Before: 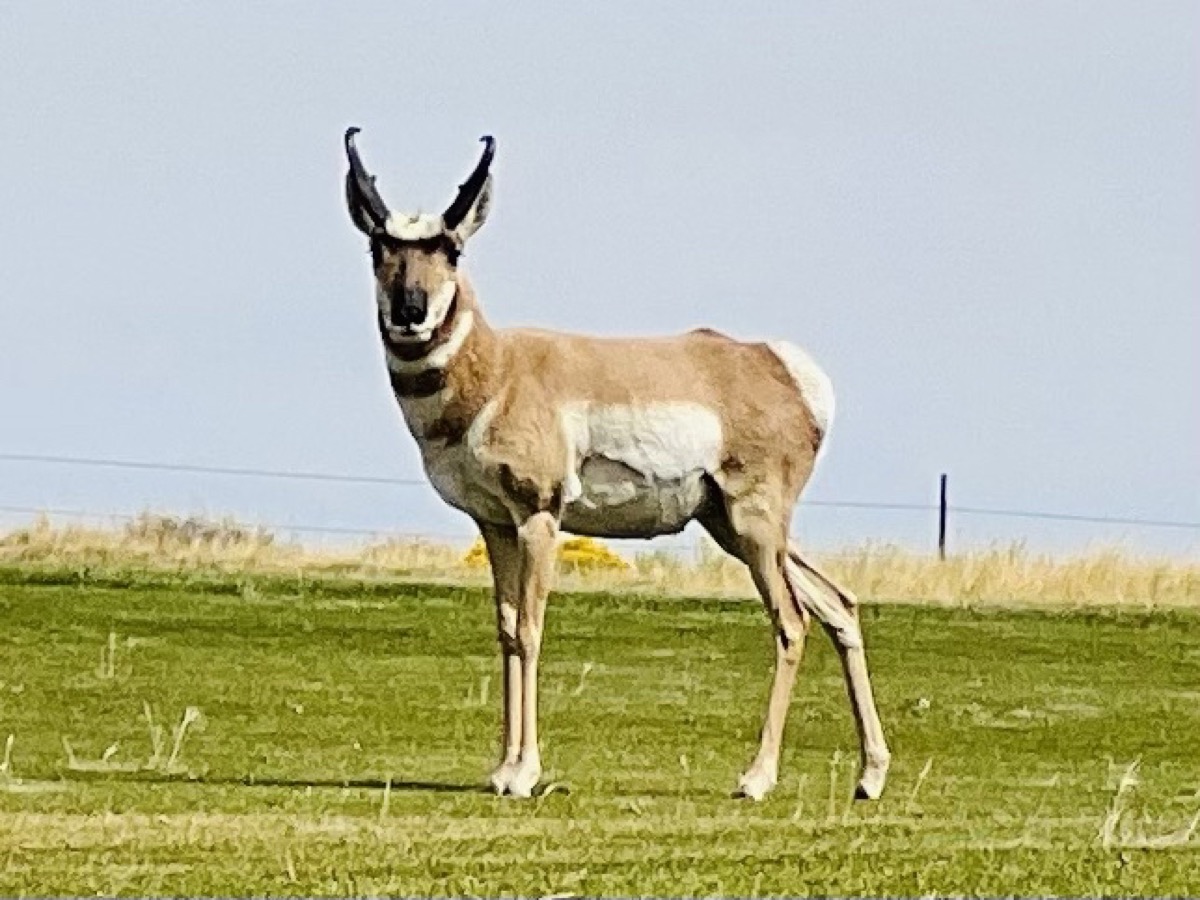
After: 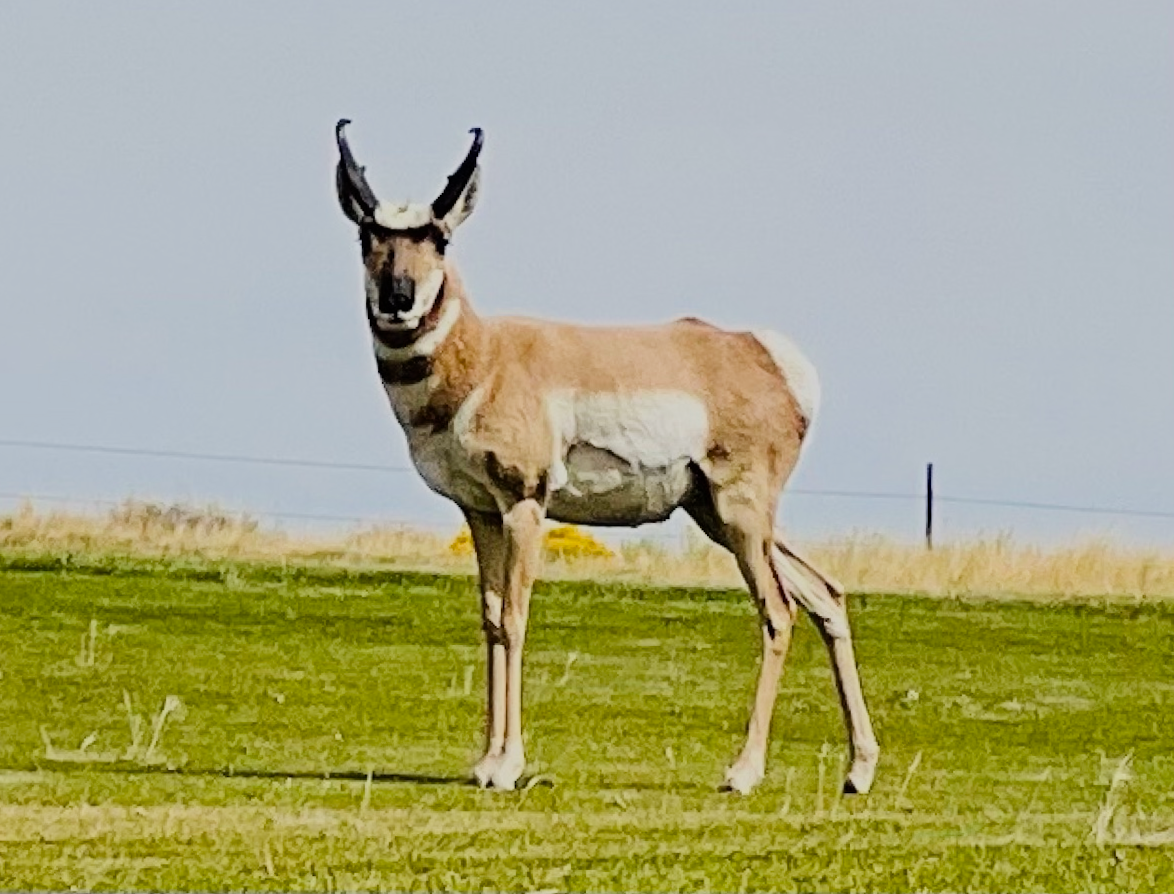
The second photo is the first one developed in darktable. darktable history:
filmic rgb: black relative exposure -16 EV, white relative exposure 4.97 EV, hardness 6.25
rotate and perspective: rotation 0.226°, lens shift (vertical) -0.042, crop left 0.023, crop right 0.982, crop top 0.006, crop bottom 0.994
